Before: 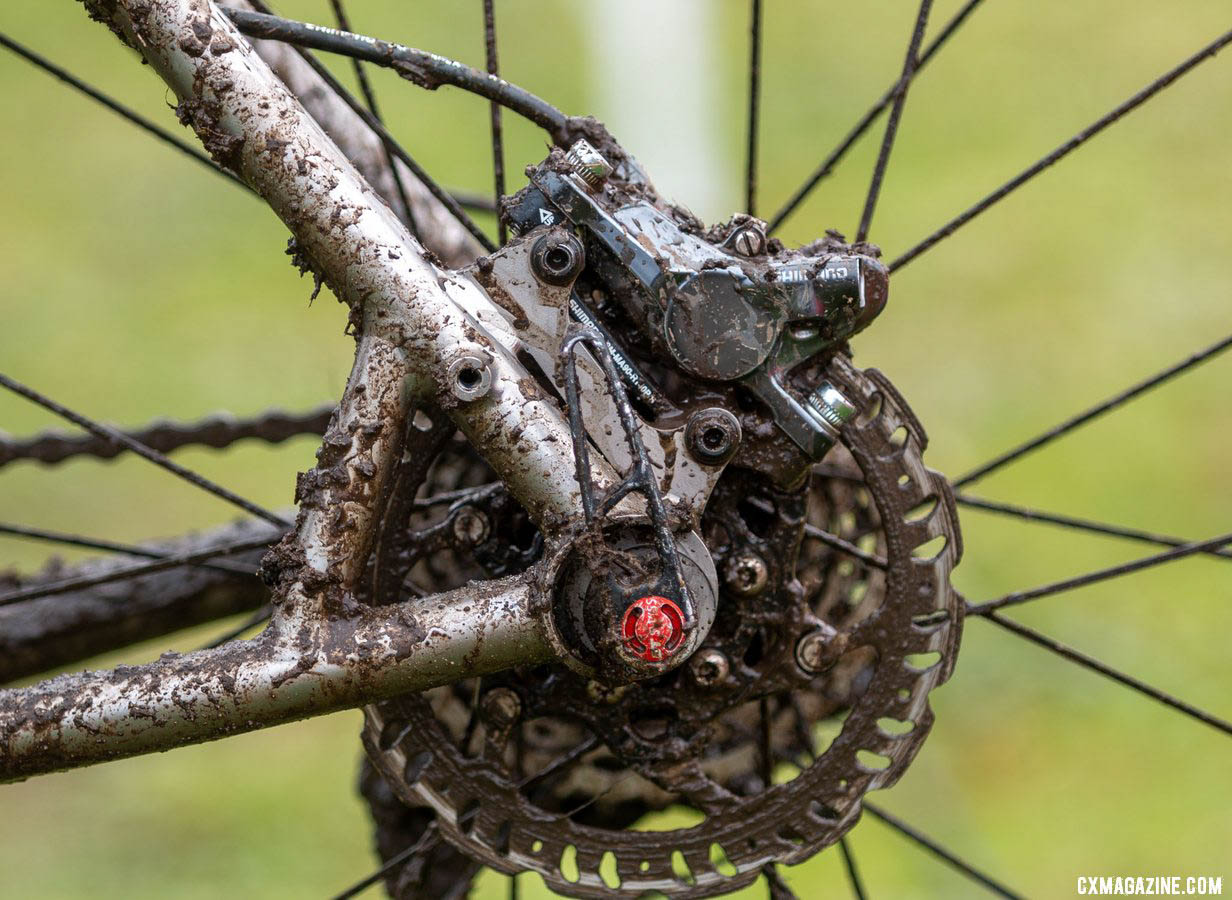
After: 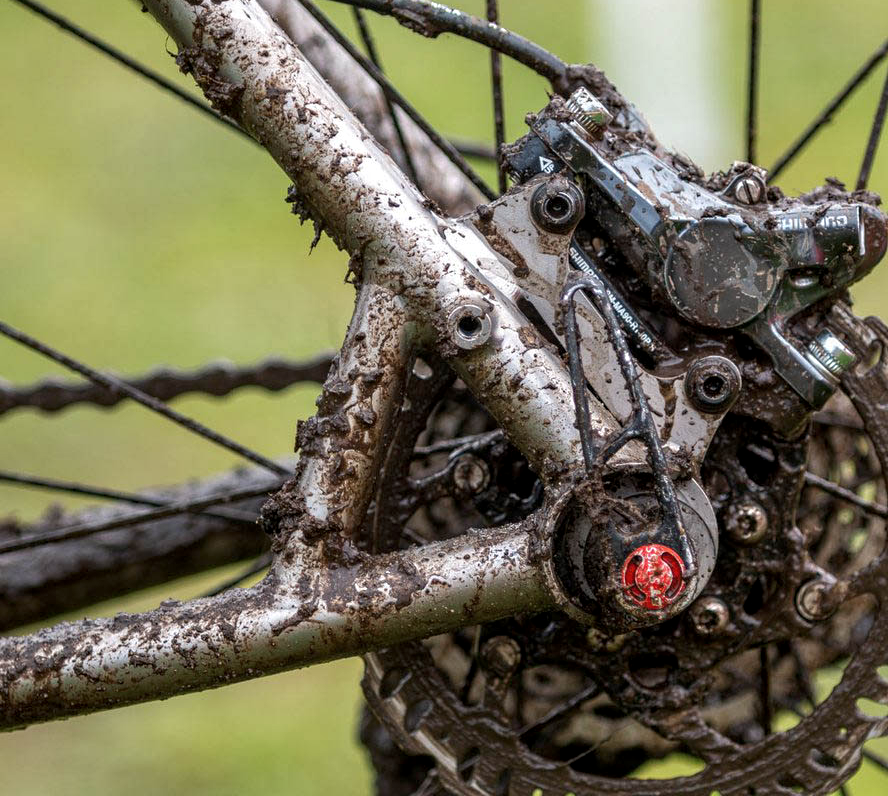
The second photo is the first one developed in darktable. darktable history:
tone equalizer: edges refinement/feathering 500, mask exposure compensation -1.57 EV, preserve details no
local contrast: on, module defaults
sharpen: radius 5.361, amount 0.317, threshold 26.028
crop: top 5.78%, right 27.894%, bottom 5.684%
